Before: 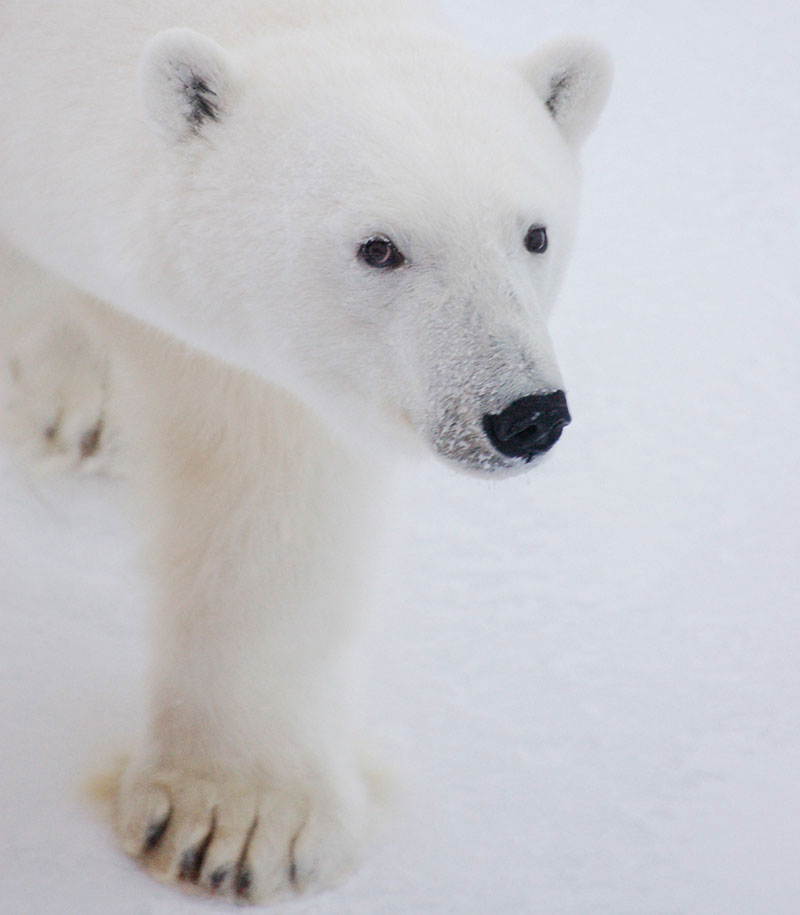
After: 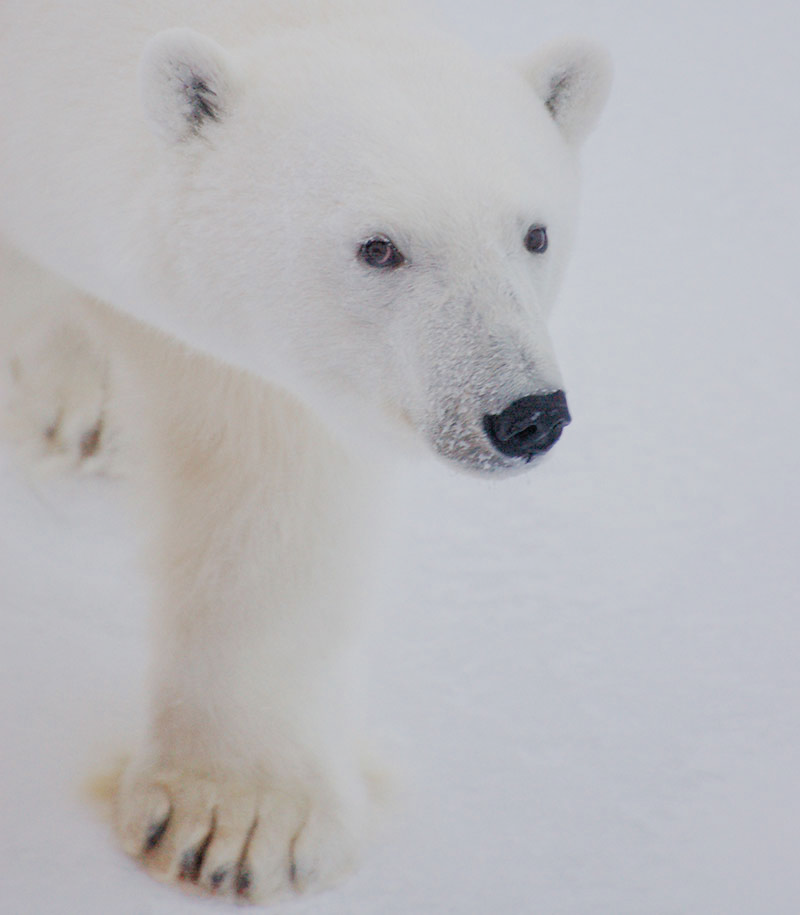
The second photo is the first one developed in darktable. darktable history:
shadows and highlights: on, module defaults
filmic rgb: black relative exposure -7.65 EV, white relative exposure 4.56 EV, hardness 3.61
exposure: black level correction 0, exposure 0.7 EV, compensate exposure bias true, compensate highlight preservation false
